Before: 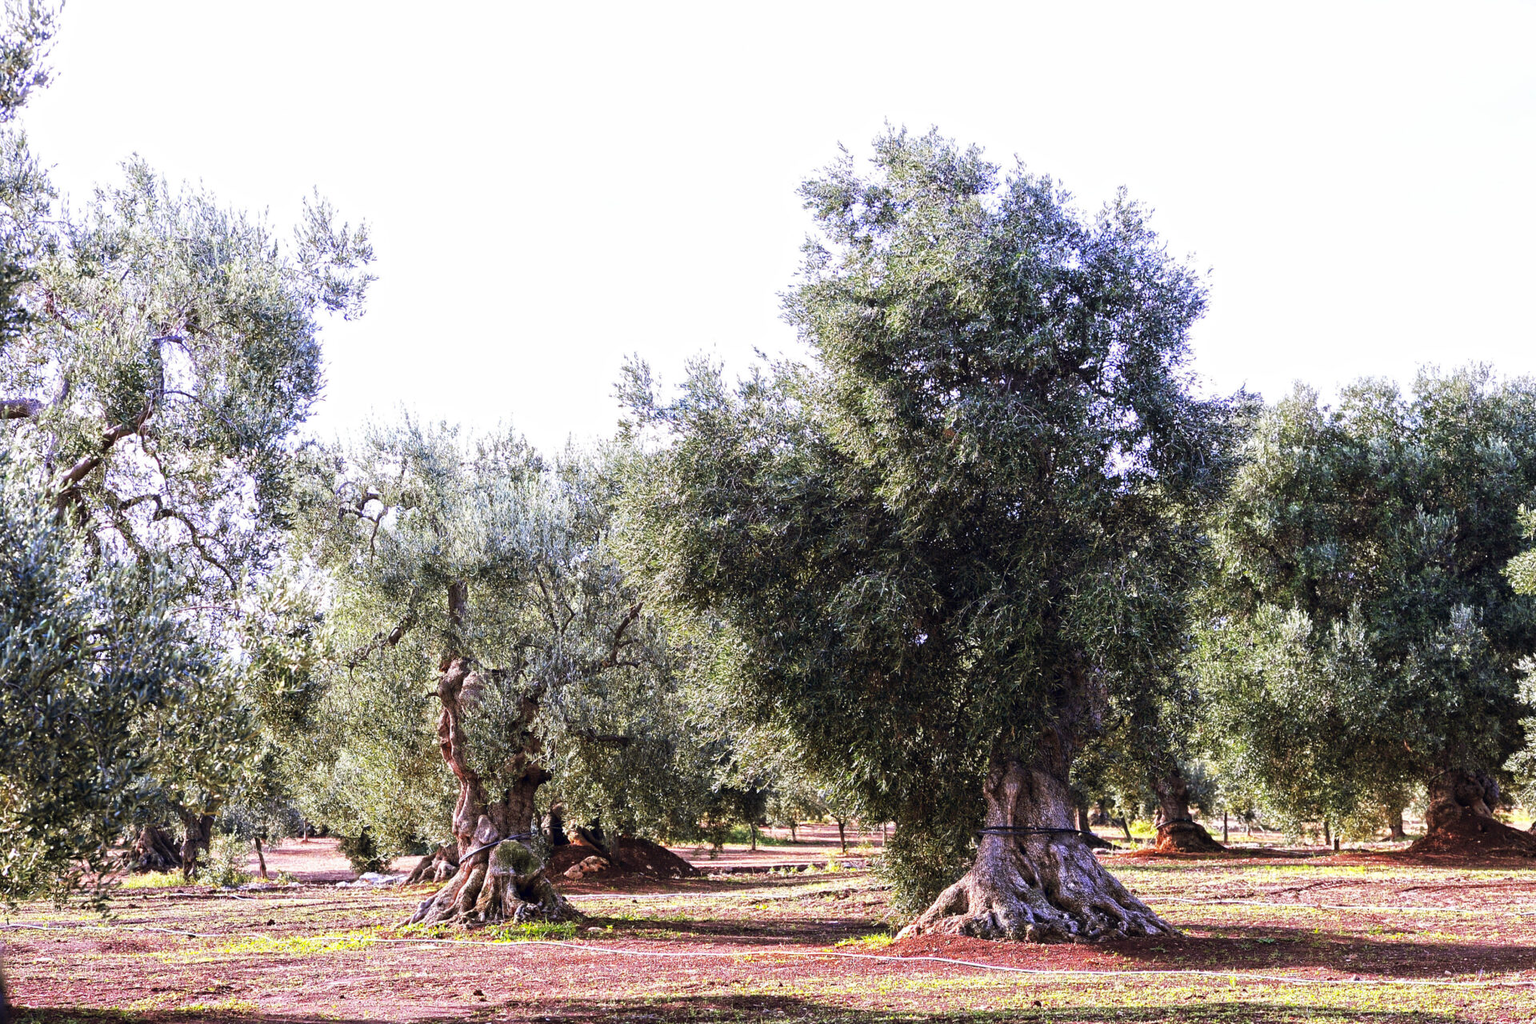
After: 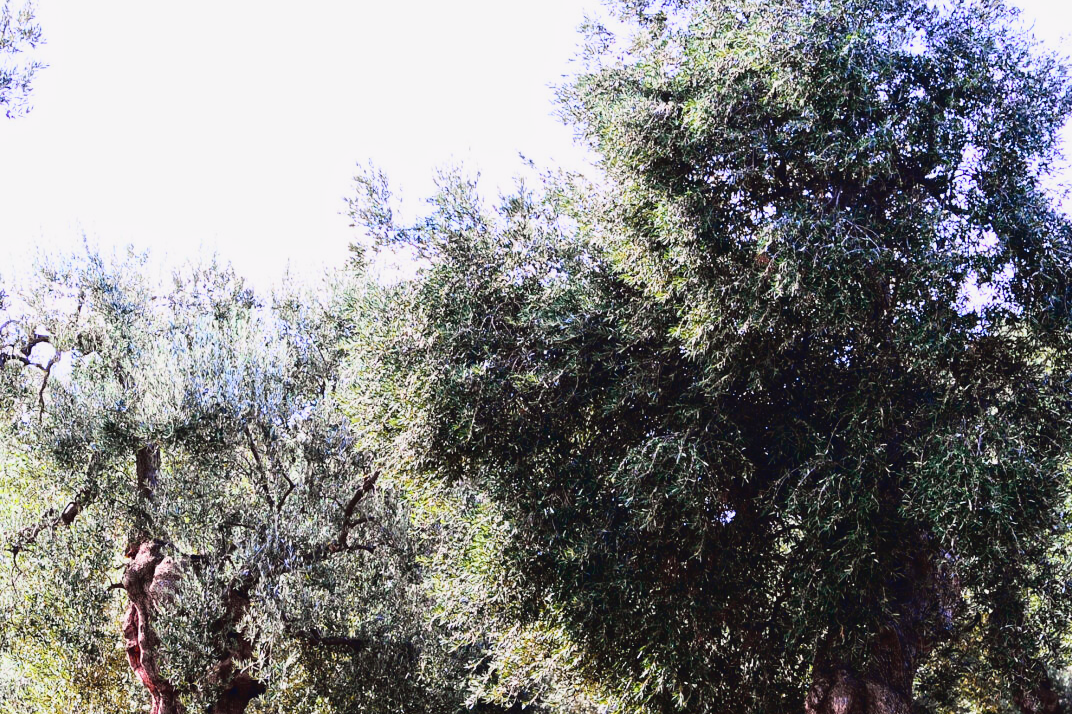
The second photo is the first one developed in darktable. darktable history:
tone curve: curves: ch0 [(0, 0.031) (0.139, 0.084) (0.311, 0.278) (0.495, 0.544) (0.718, 0.816) (0.841, 0.909) (1, 0.967)]; ch1 [(0, 0) (0.272, 0.249) (0.388, 0.385) (0.469, 0.456) (0.495, 0.497) (0.538, 0.545) (0.578, 0.595) (0.707, 0.778) (1, 1)]; ch2 [(0, 0) (0.125, 0.089) (0.353, 0.329) (0.443, 0.408) (0.502, 0.499) (0.557, 0.531) (0.608, 0.631) (1, 1)], color space Lab, independent channels, preserve colors none
crop and rotate: left 22.13%, top 22.054%, right 22.026%, bottom 22.102%
